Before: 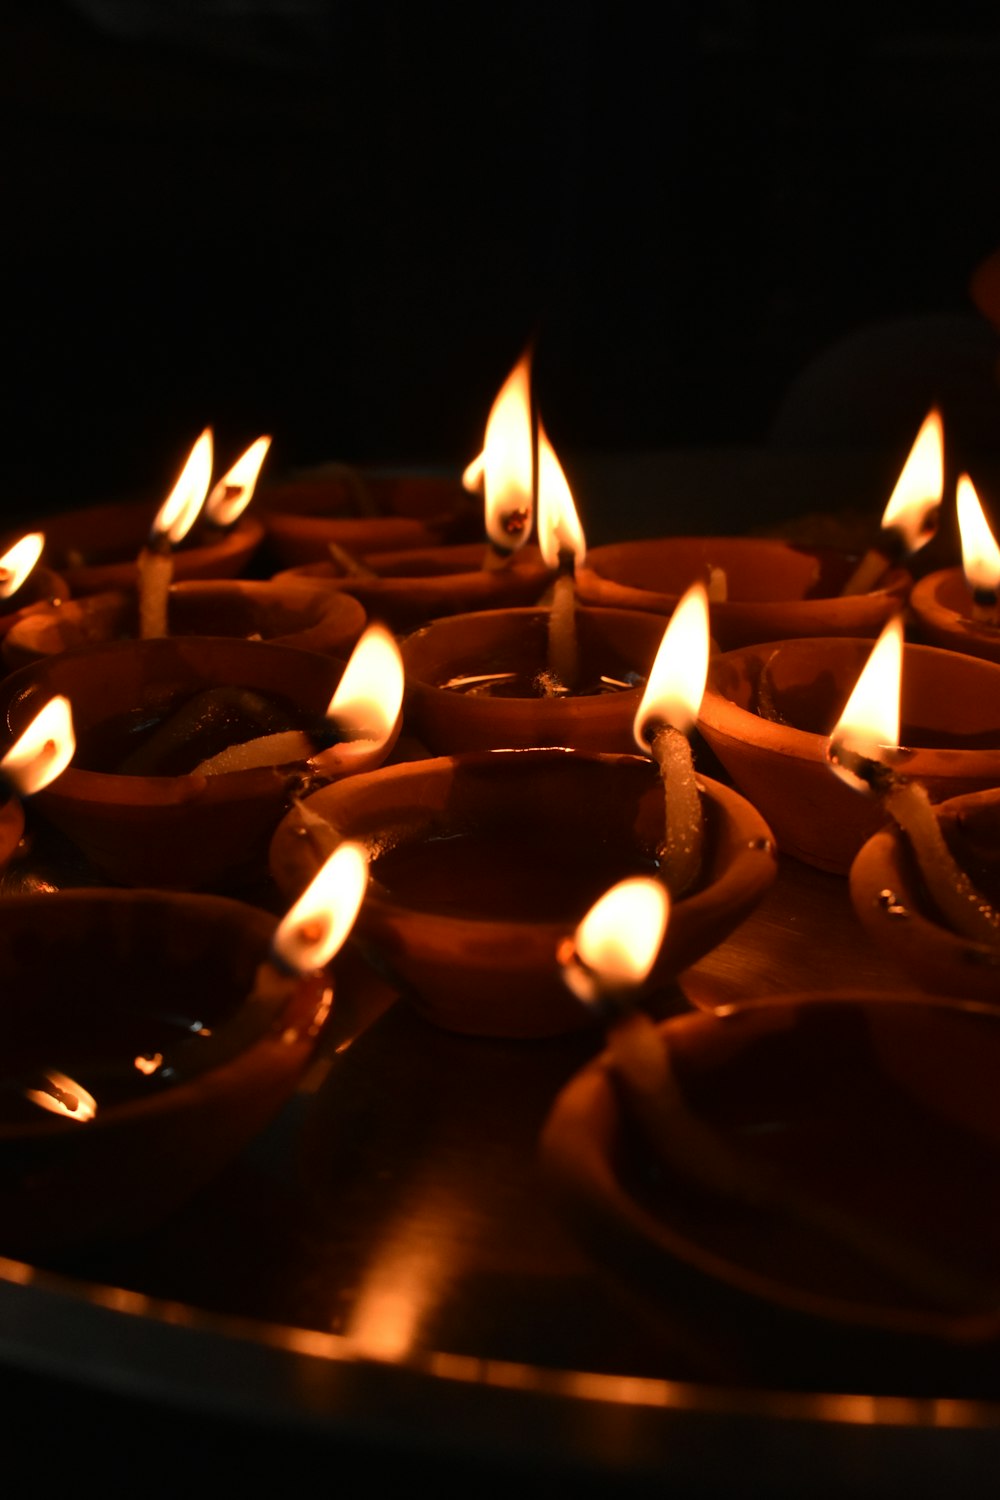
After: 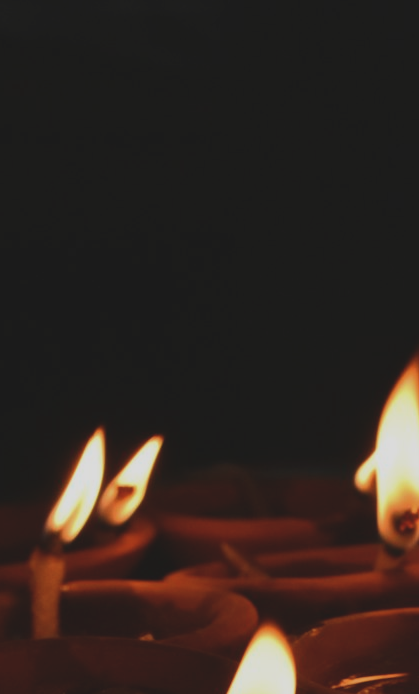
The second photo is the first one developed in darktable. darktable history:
exposure: black level correction -0.015, exposure -0.5 EV, compensate highlight preservation false
crop and rotate: left 10.817%, top 0.062%, right 47.194%, bottom 53.626%
